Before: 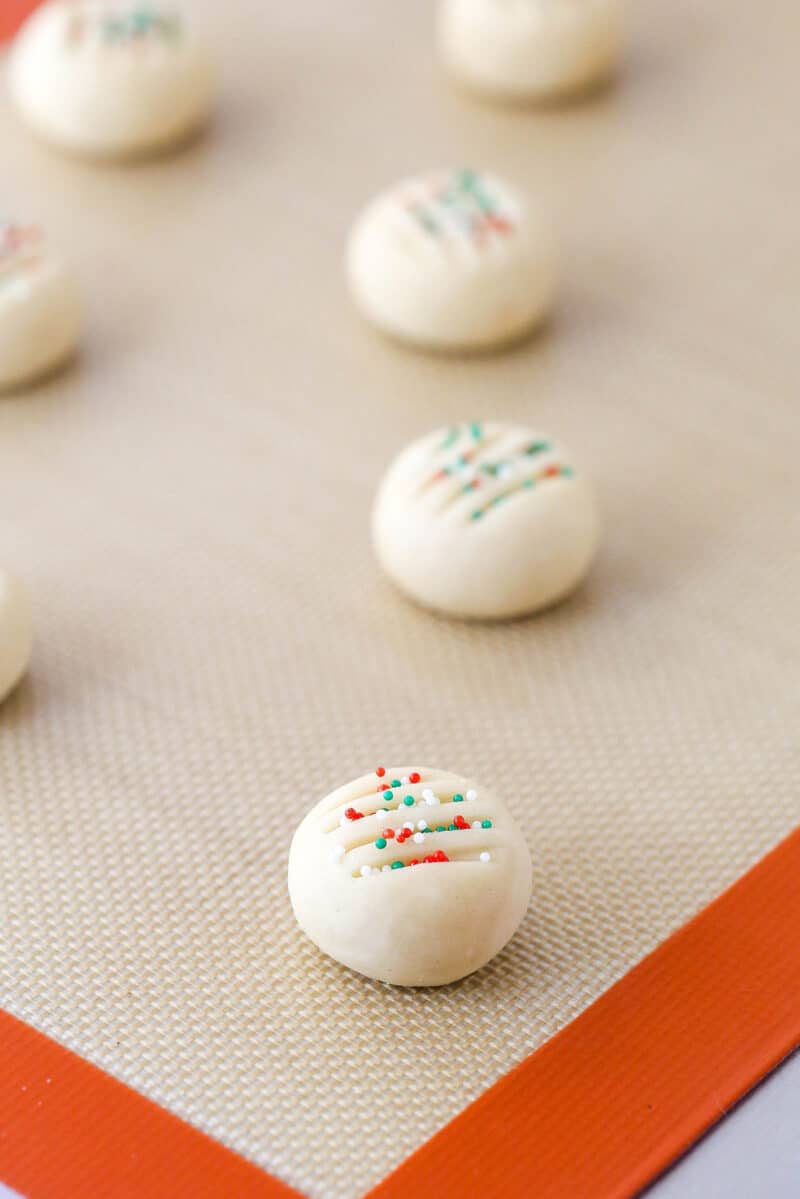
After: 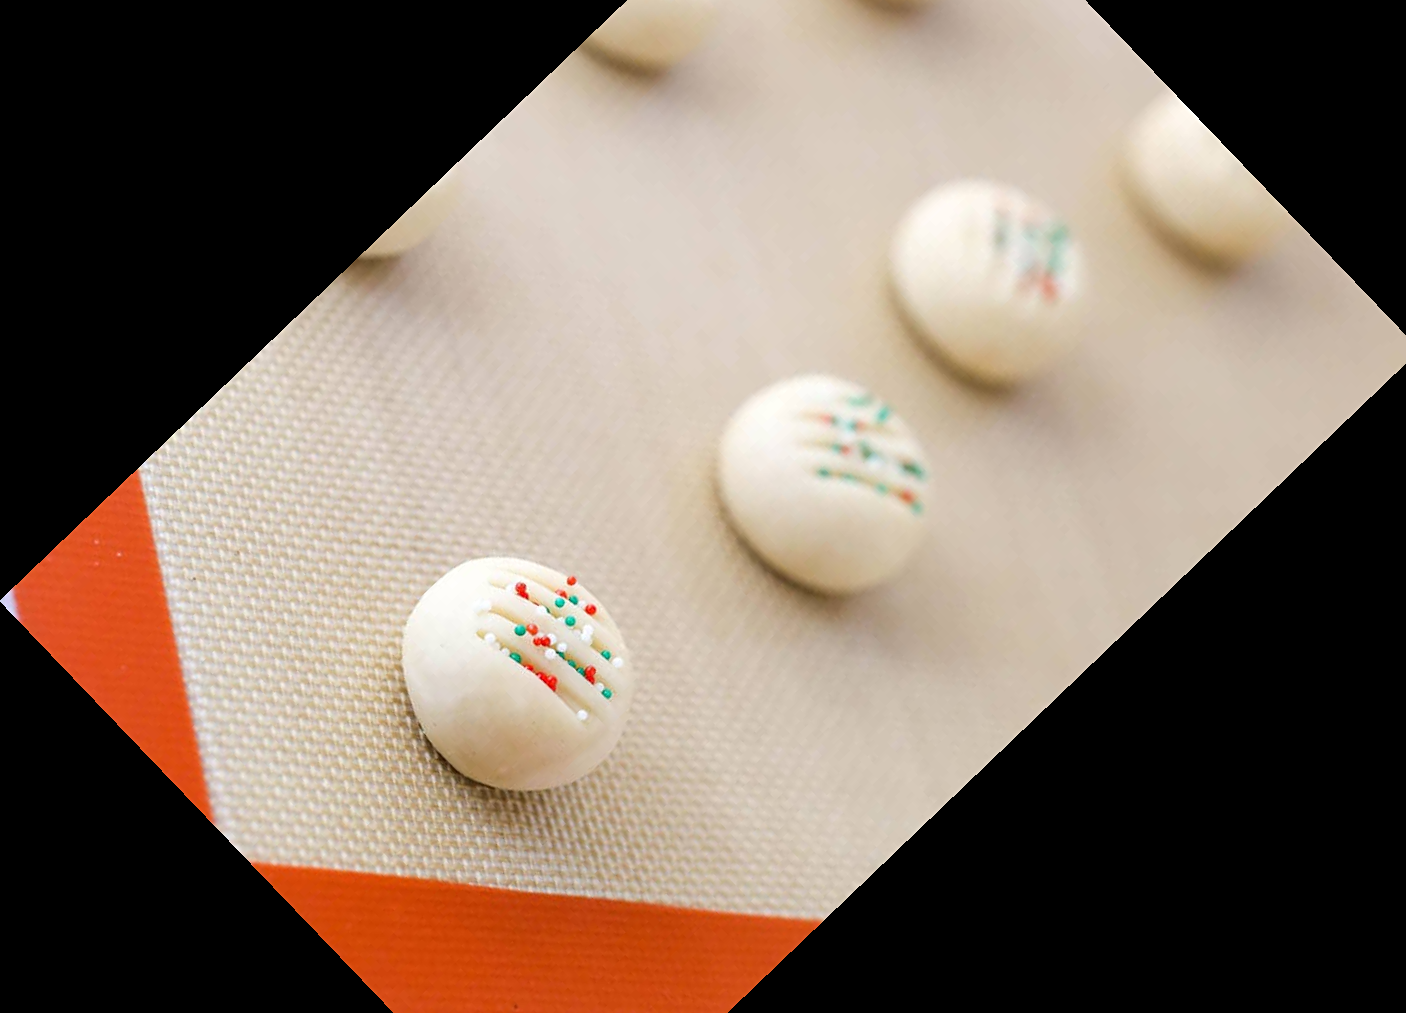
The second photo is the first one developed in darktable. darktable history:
sharpen: amount 0.2
crop and rotate: angle -46.26°, top 16.234%, right 0.912%, bottom 11.704%
